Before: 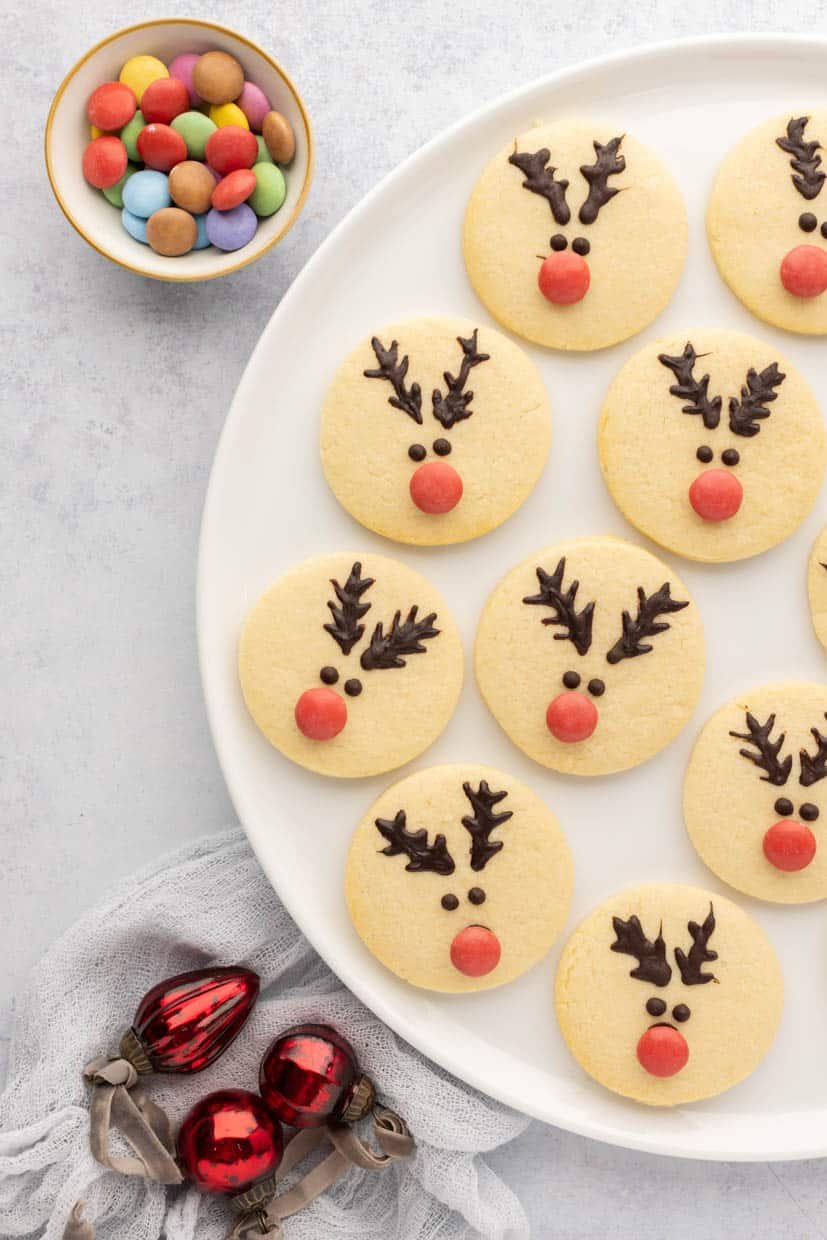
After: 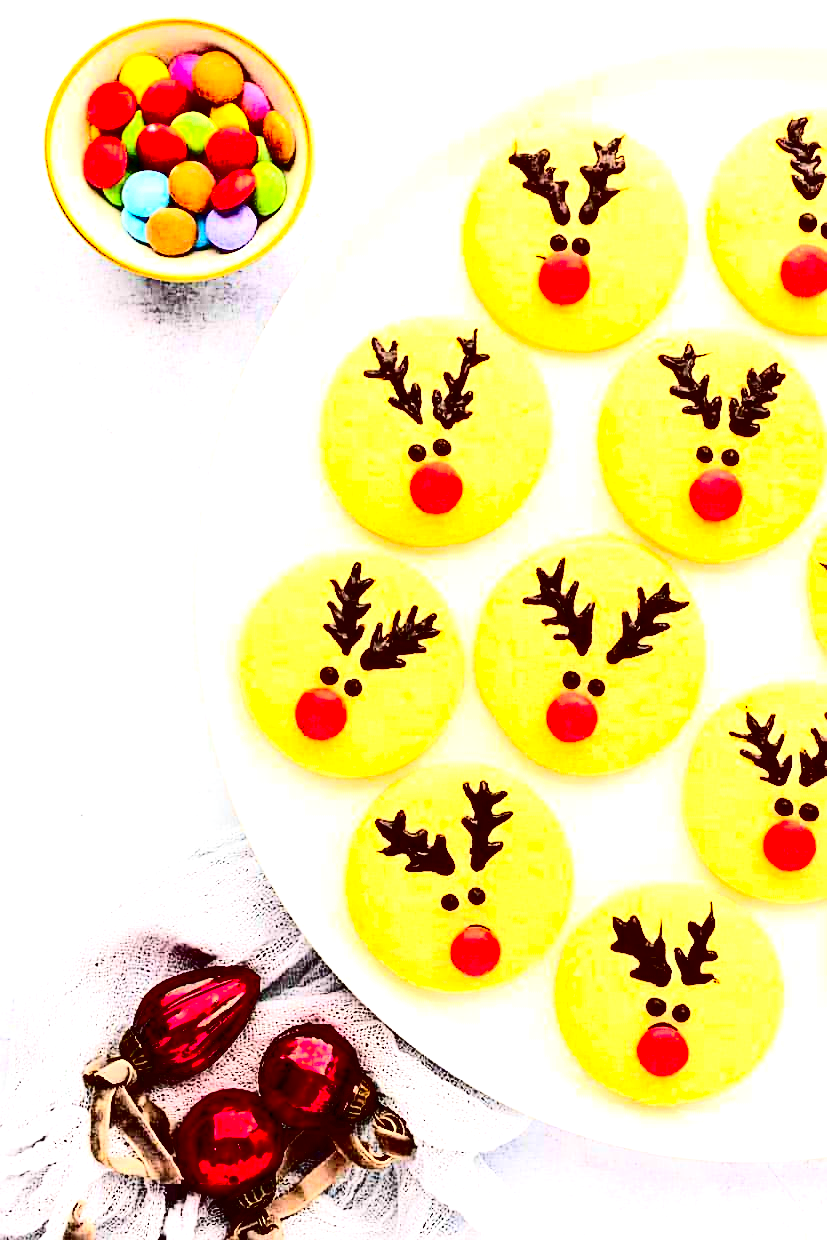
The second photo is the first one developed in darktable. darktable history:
haze removal: strength 0.285, distance 0.246, adaptive false
exposure: black level correction 0, exposure 1.199 EV, compensate highlight preservation false
contrast brightness saturation: contrast 0.769, brightness -0.994, saturation 0.993
sharpen: on, module defaults
